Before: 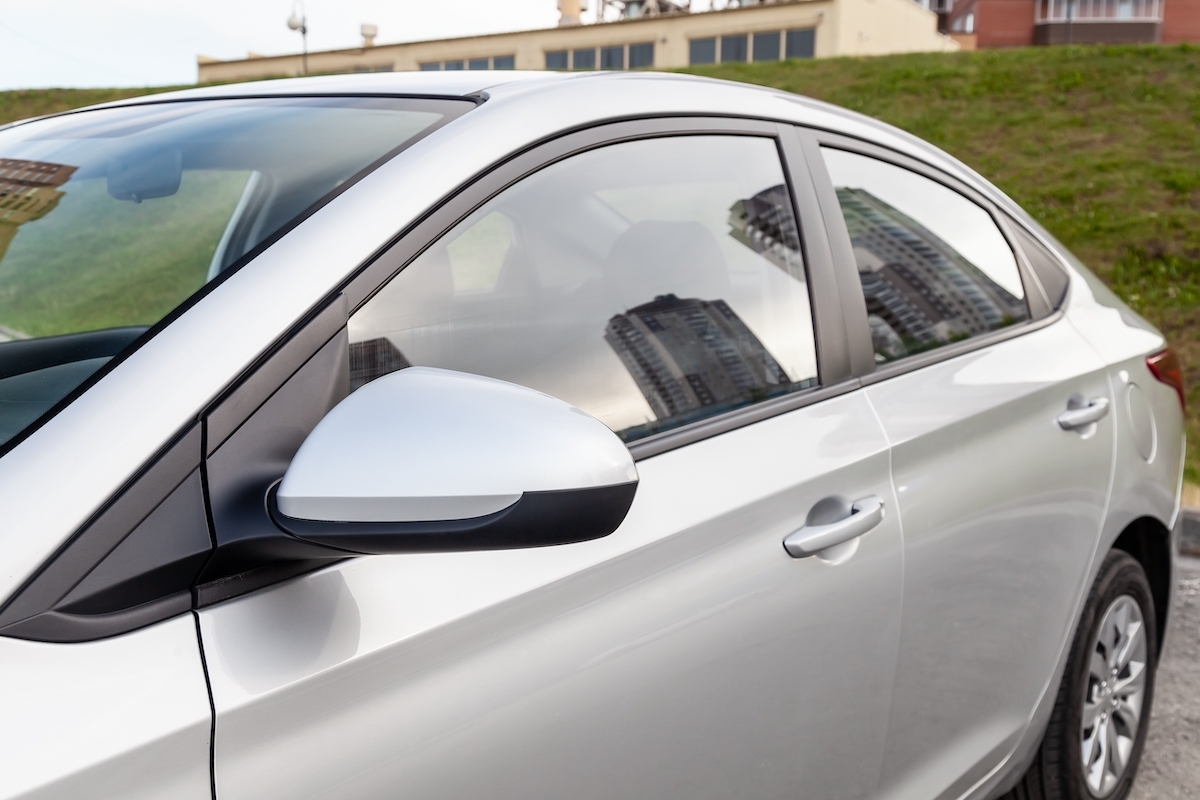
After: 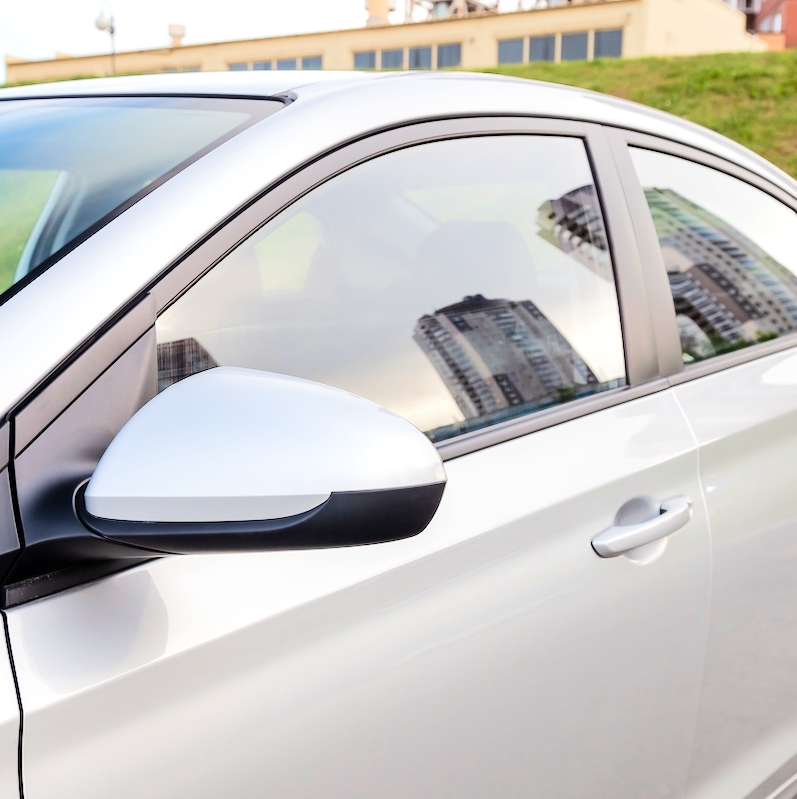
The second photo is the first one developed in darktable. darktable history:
velvia: on, module defaults
crop and rotate: left 16.025%, right 17.486%
tone equalizer: -7 EV 0.155 EV, -6 EV 0.571 EV, -5 EV 1.16 EV, -4 EV 1.37 EV, -3 EV 1.14 EV, -2 EV 0.6 EV, -1 EV 0.165 EV, edges refinement/feathering 500, mask exposure compensation -1.57 EV, preserve details no
